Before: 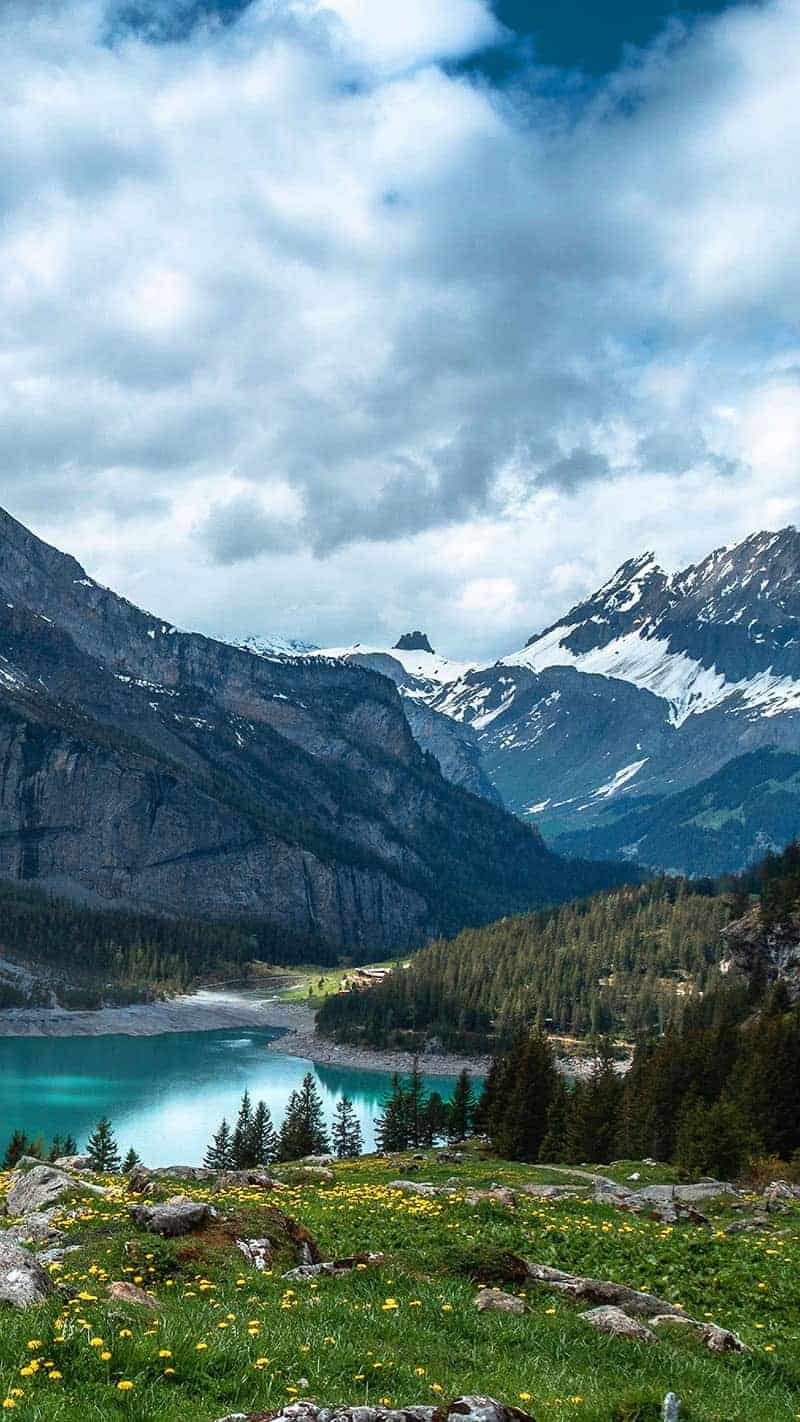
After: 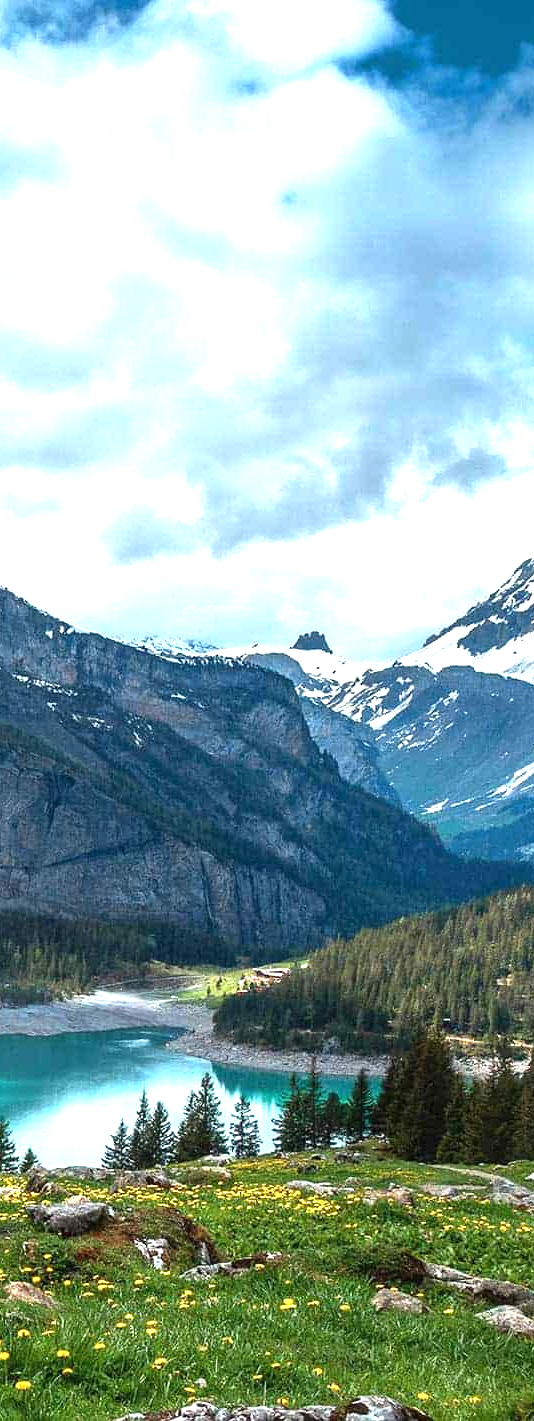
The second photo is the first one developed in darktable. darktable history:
crop and rotate: left 12.767%, right 20.481%
exposure: black level correction 0, exposure 0.838 EV, compensate highlight preservation false
